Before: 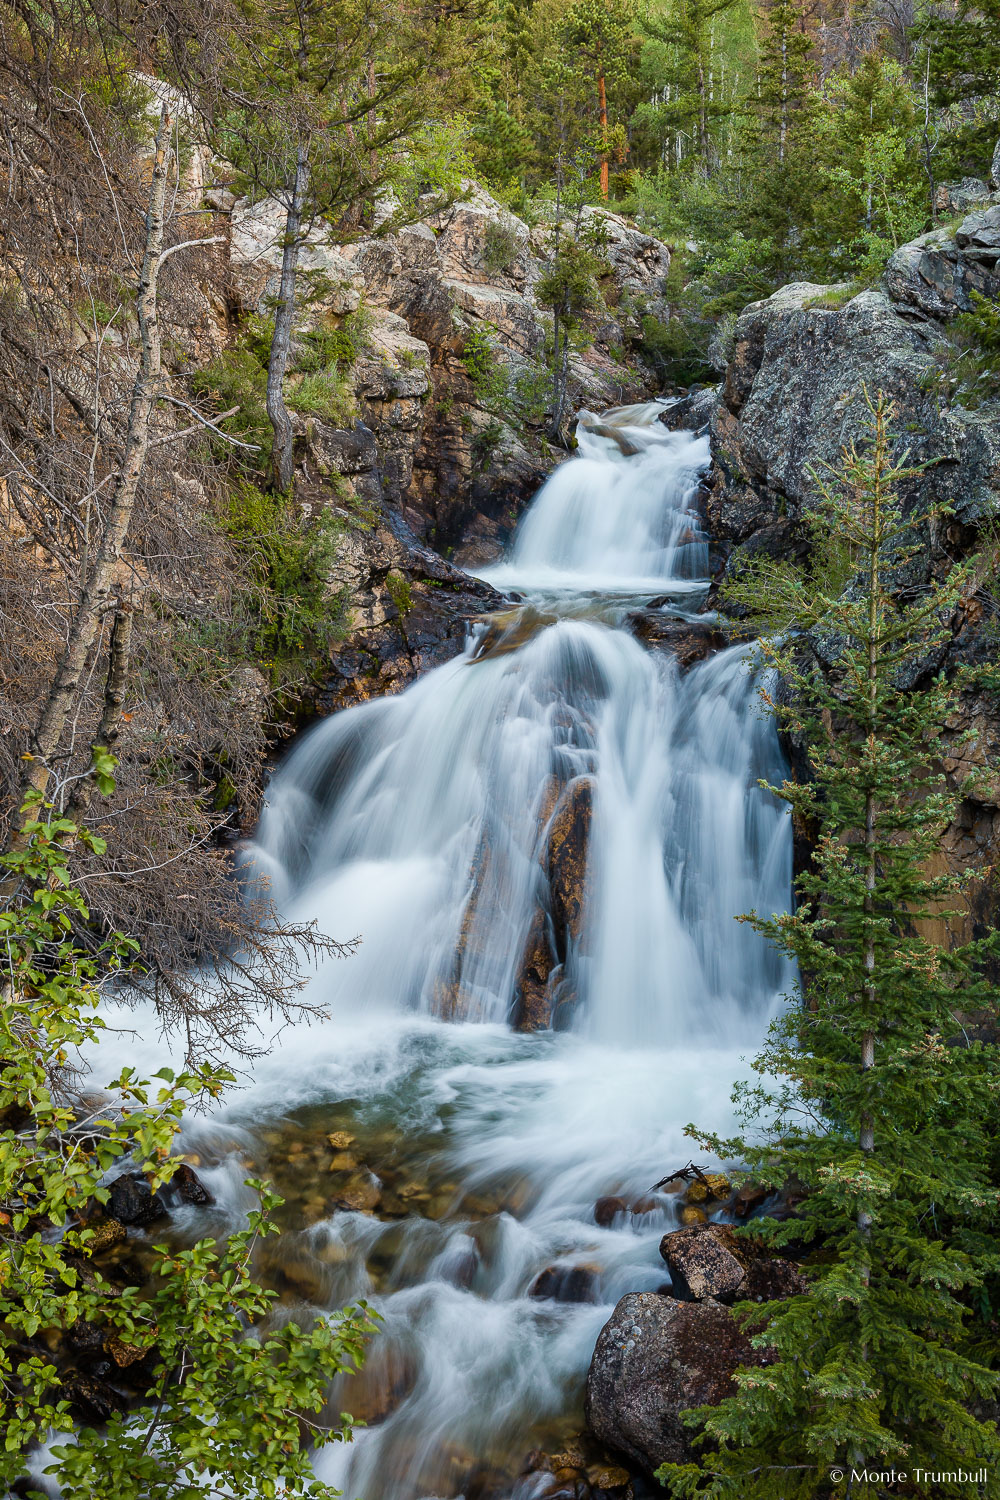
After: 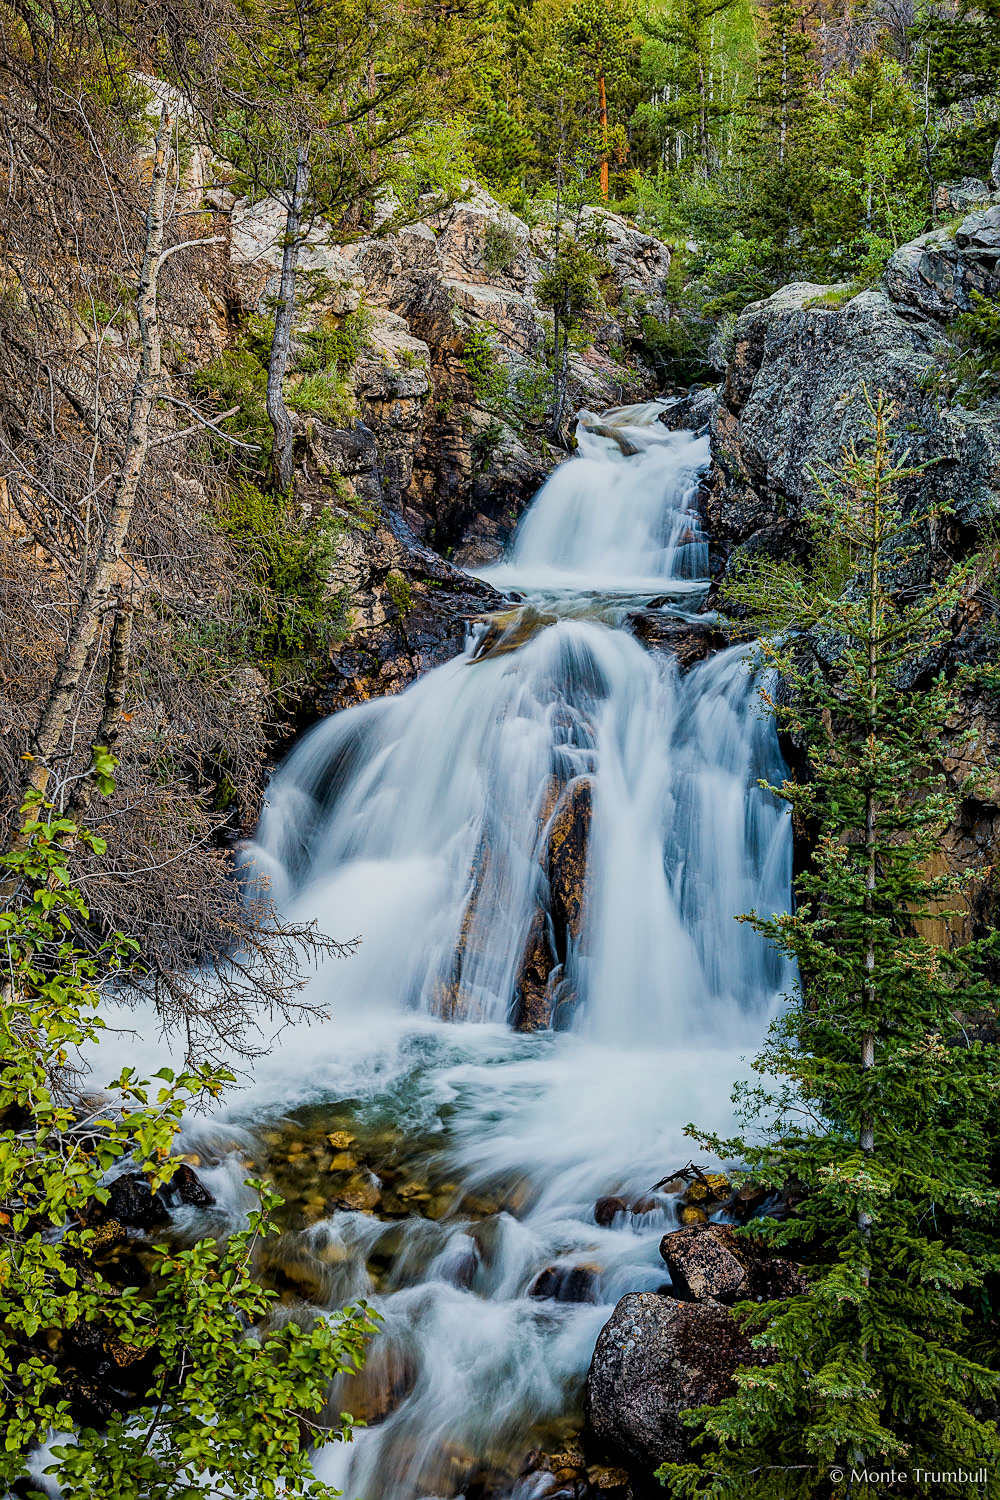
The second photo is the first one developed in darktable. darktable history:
local contrast: on, module defaults
sharpen: on, module defaults
filmic rgb: black relative exposure -7.65 EV, white relative exposure 4.56 EV, hardness 3.61, contrast 1.059
color balance rgb: shadows lift › chroma 2.022%, shadows lift › hue 247.73°, highlights gain › luminance 17.83%, perceptual saturation grading › global saturation 30.554%
